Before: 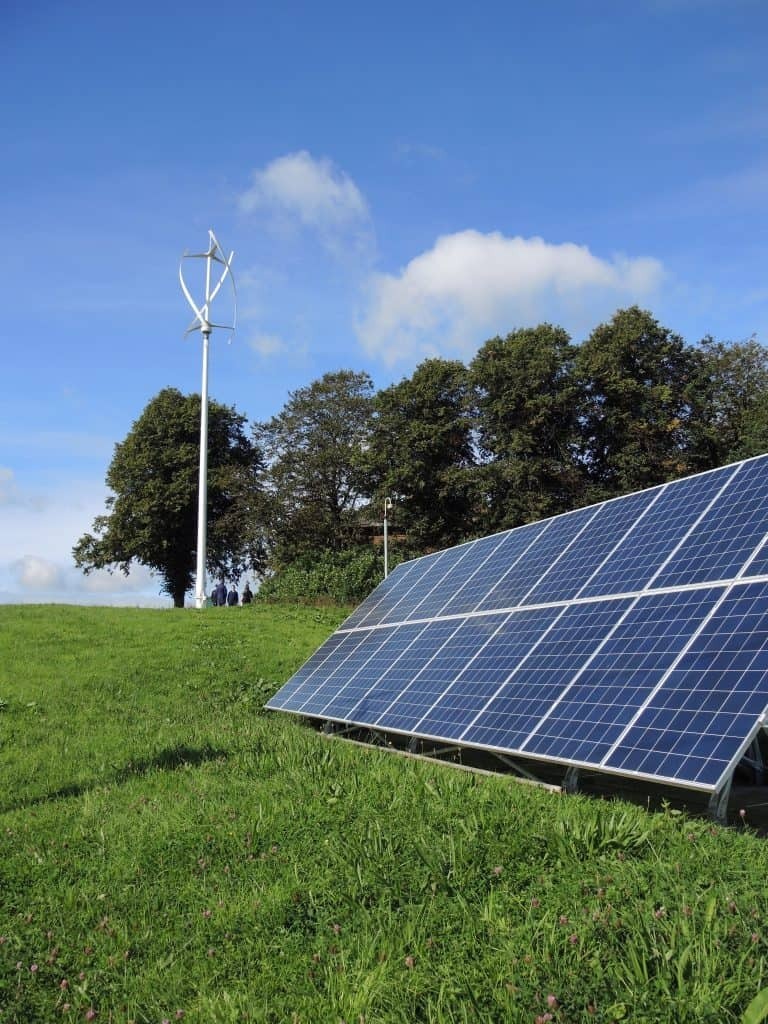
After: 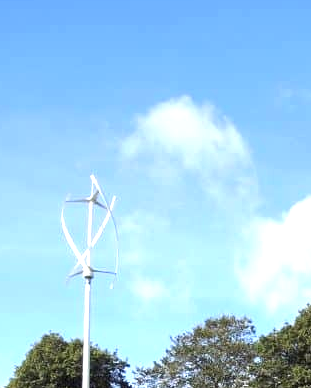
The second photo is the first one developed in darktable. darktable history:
crop: left 15.452%, top 5.459%, right 43.956%, bottom 56.62%
exposure: exposure 1.16 EV, compensate exposure bias true, compensate highlight preservation false
